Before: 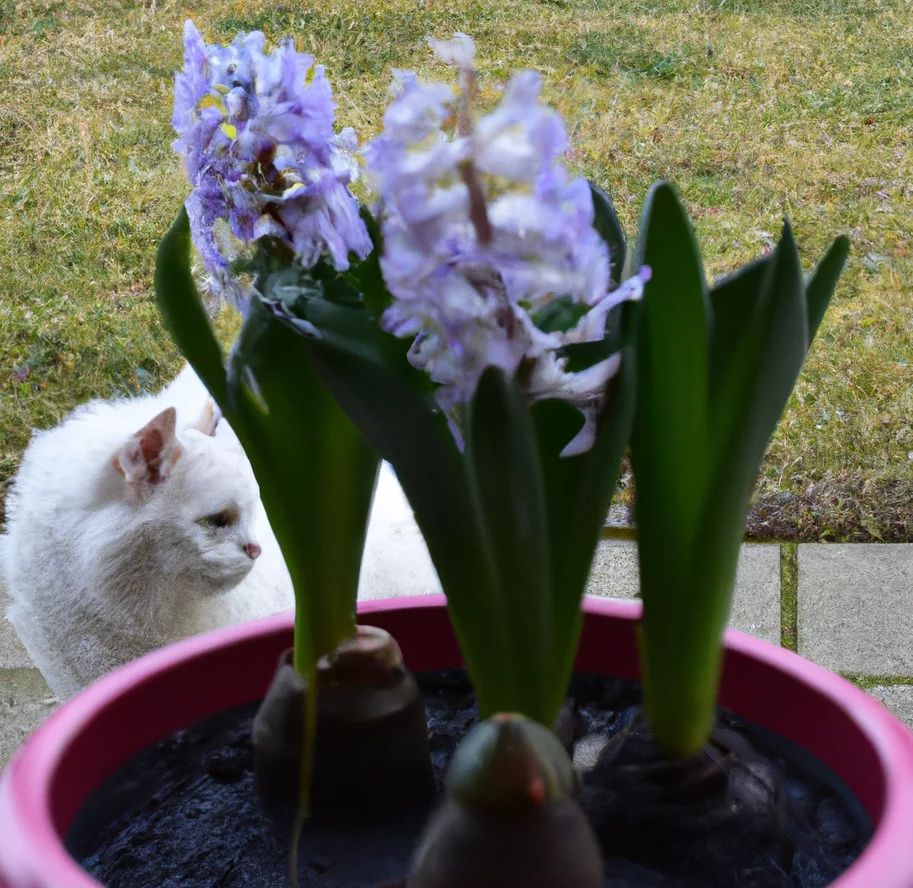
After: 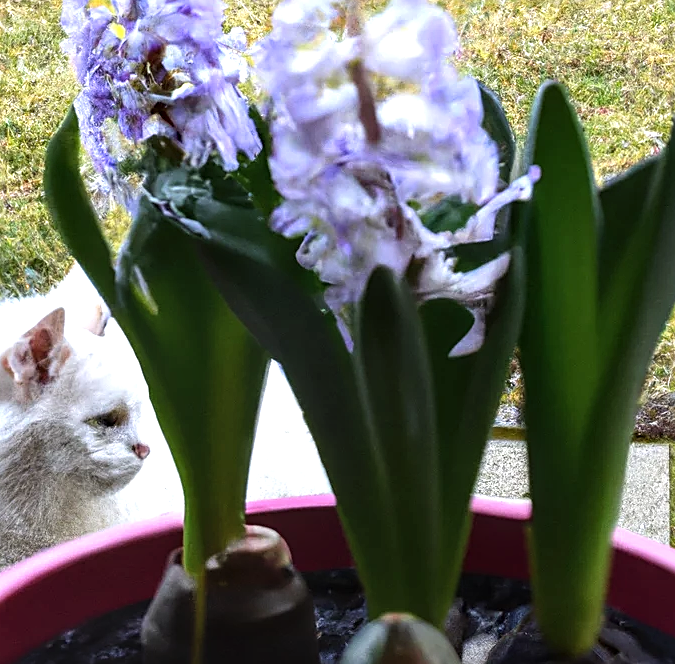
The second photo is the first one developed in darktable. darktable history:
exposure: black level correction 0, exposure 0.395 EV, compensate exposure bias true, compensate highlight preservation false
tone equalizer: -8 EV -0.392 EV, -7 EV -0.405 EV, -6 EV -0.368 EV, -5 EV -0.252 EV, -3 EV 0.221 EV, -2 EV 0.325 EV, -1 EV 0.408 EV, +0 EV 0.446 EV
crop and rotate: left 12.206%, top 11.341%, right 13.759%, bottom 13.785%
sharpen: on, module defaults
local contrast: on, module defaults
